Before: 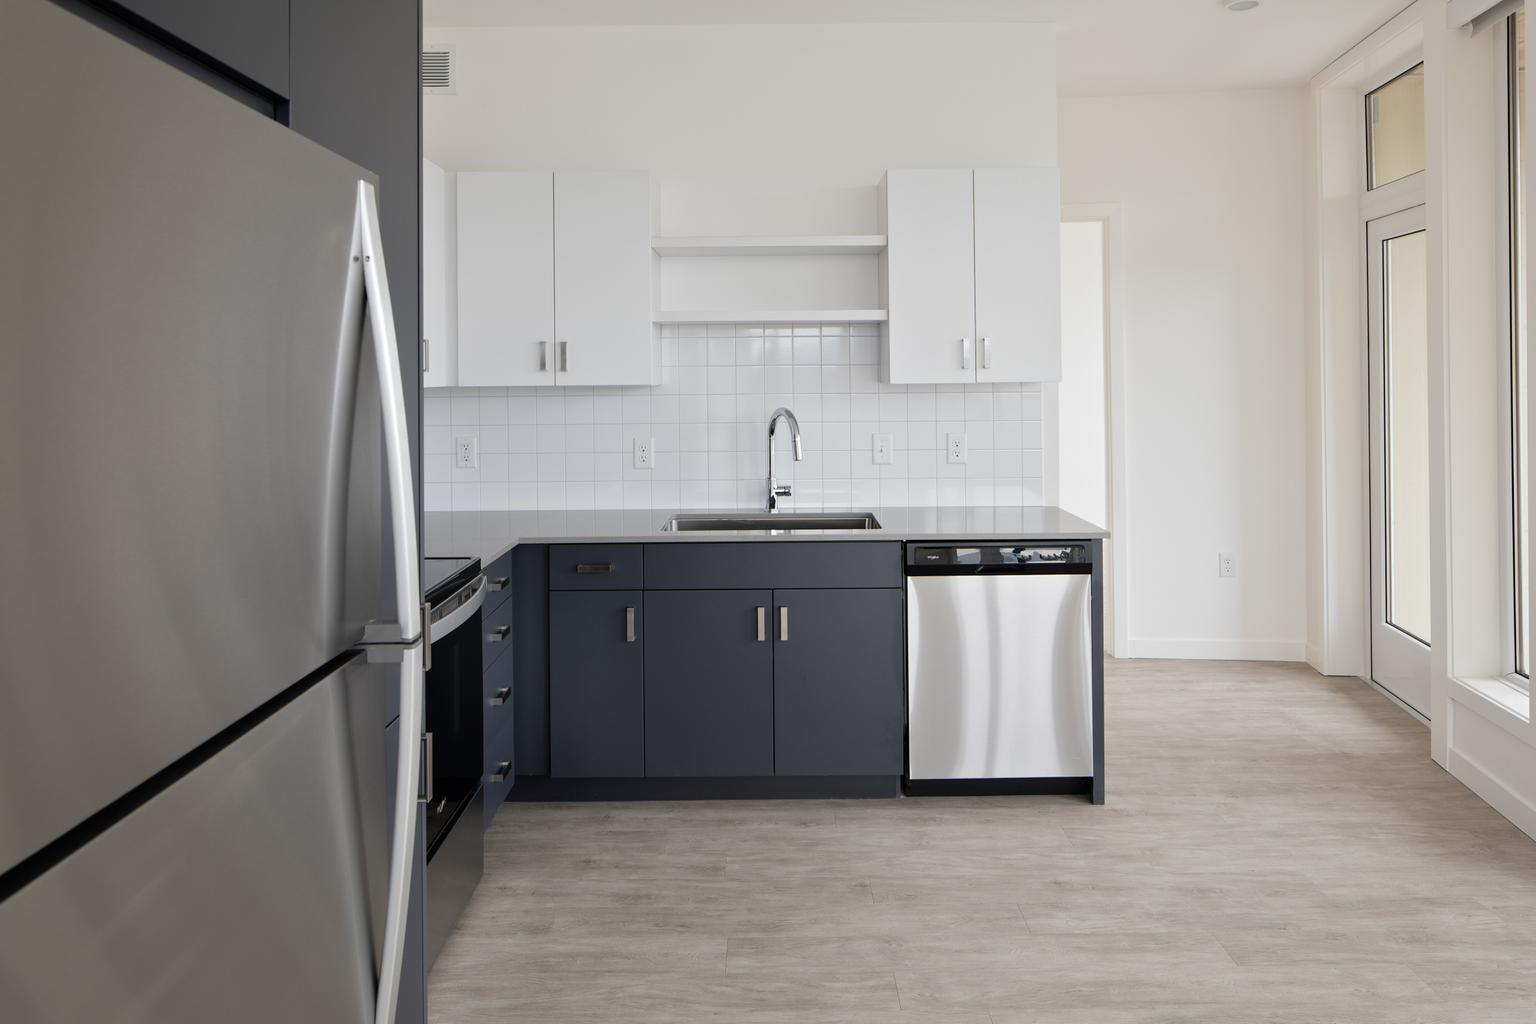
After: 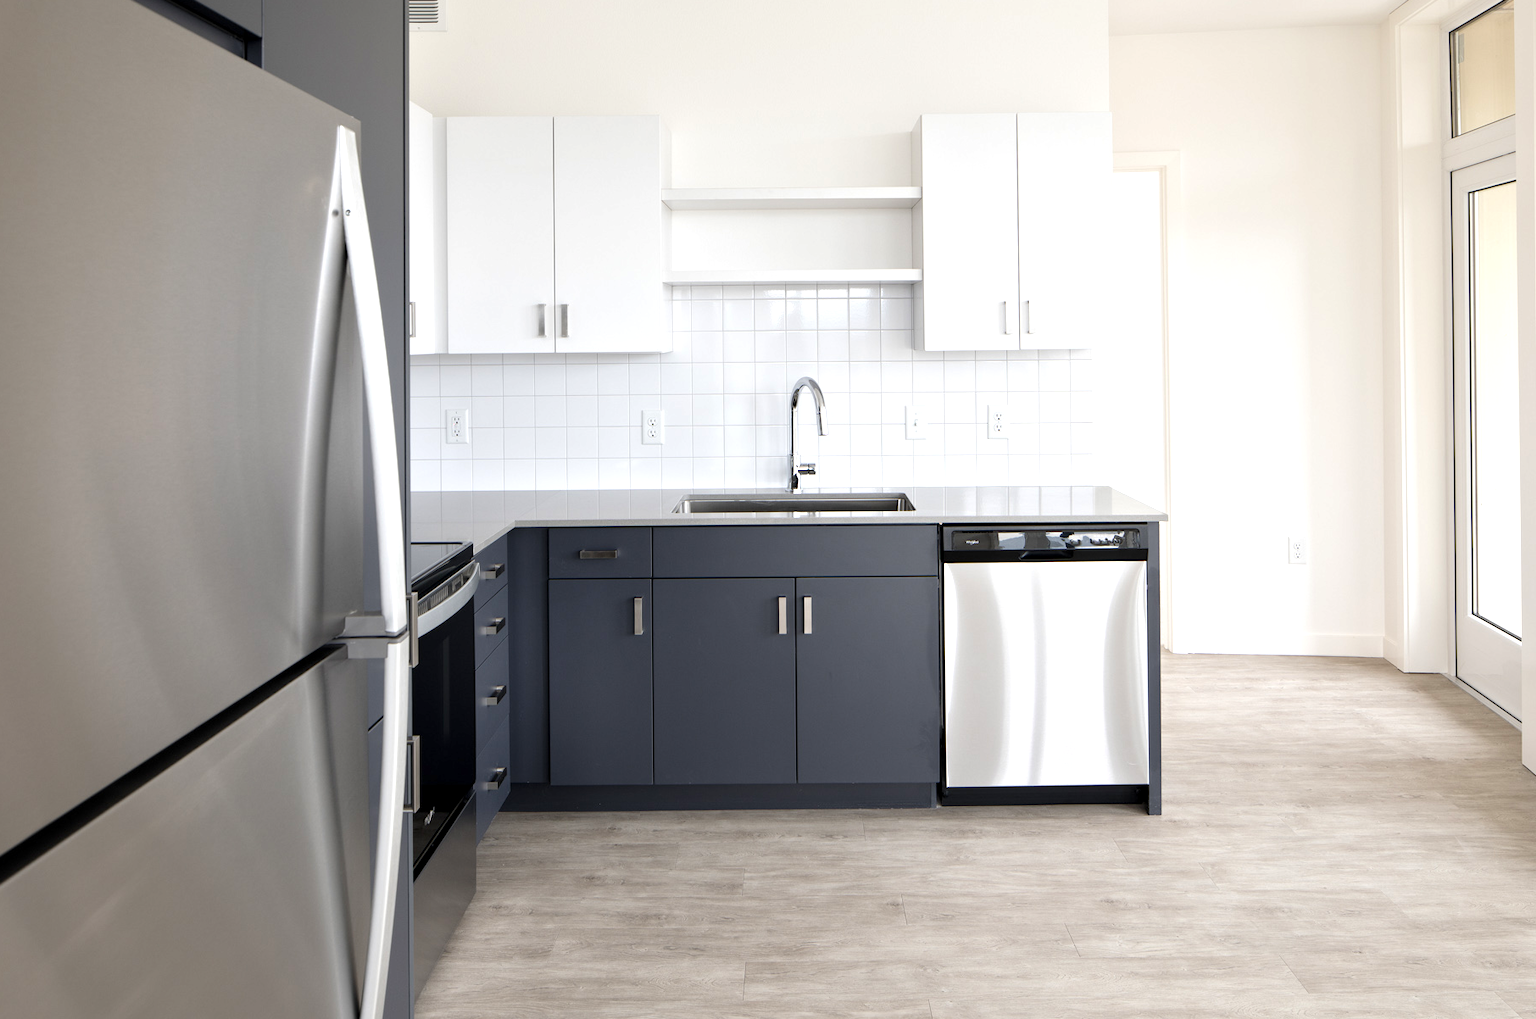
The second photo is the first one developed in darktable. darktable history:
crop: left 3.435%, top 6.501%, right 5.938%, bottom 3.207%
local contrast: highlights 104%, shadows 103%, detail 119%, midtone range 0.2
exposure: black level correction 0, exposure 0.693 EV, compensate highlight preservation false
